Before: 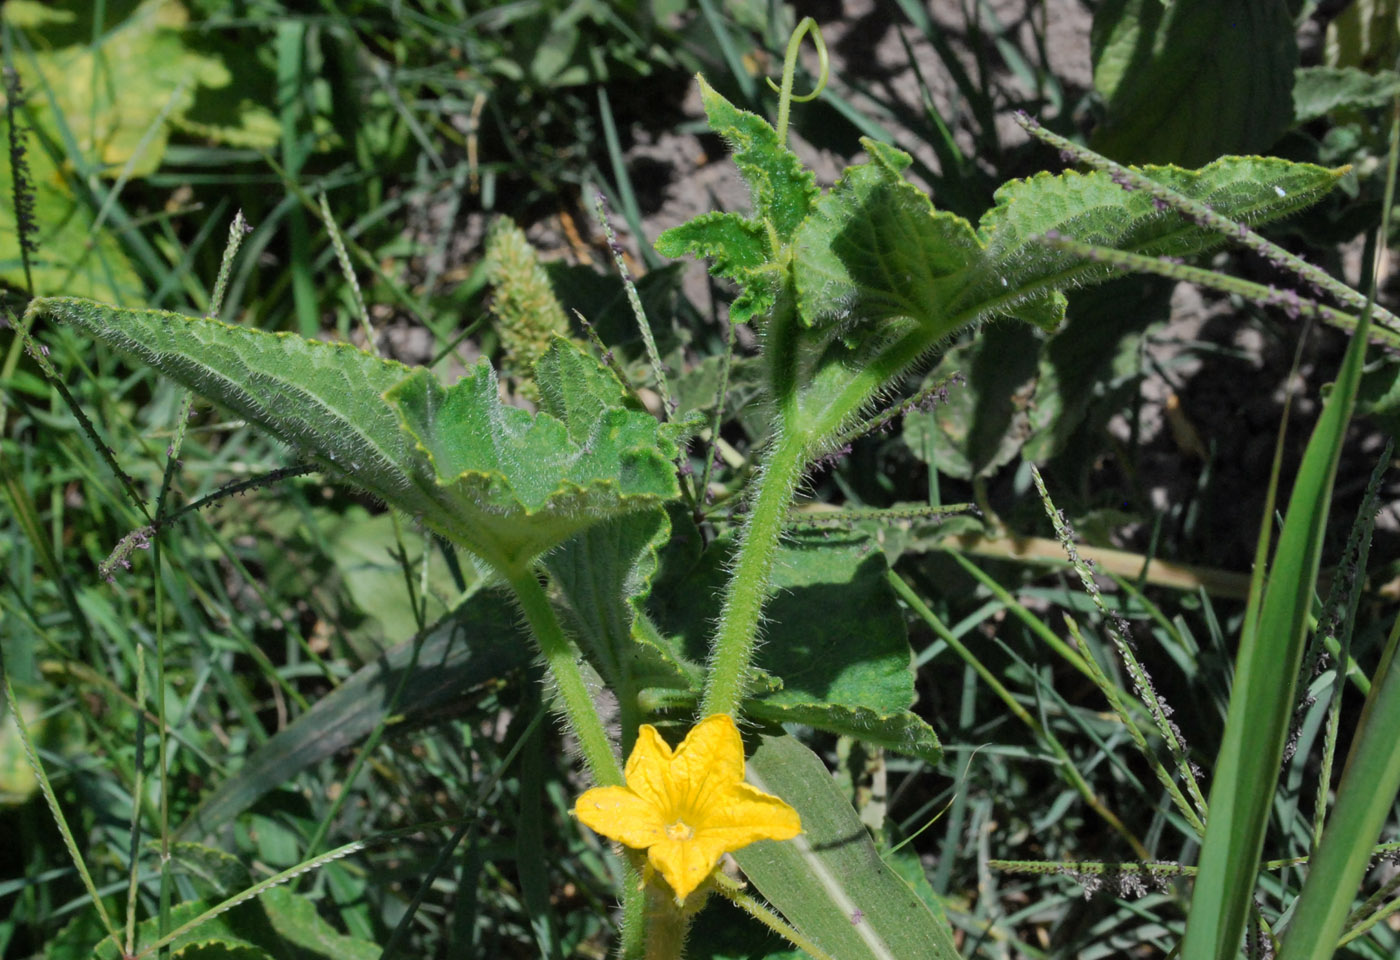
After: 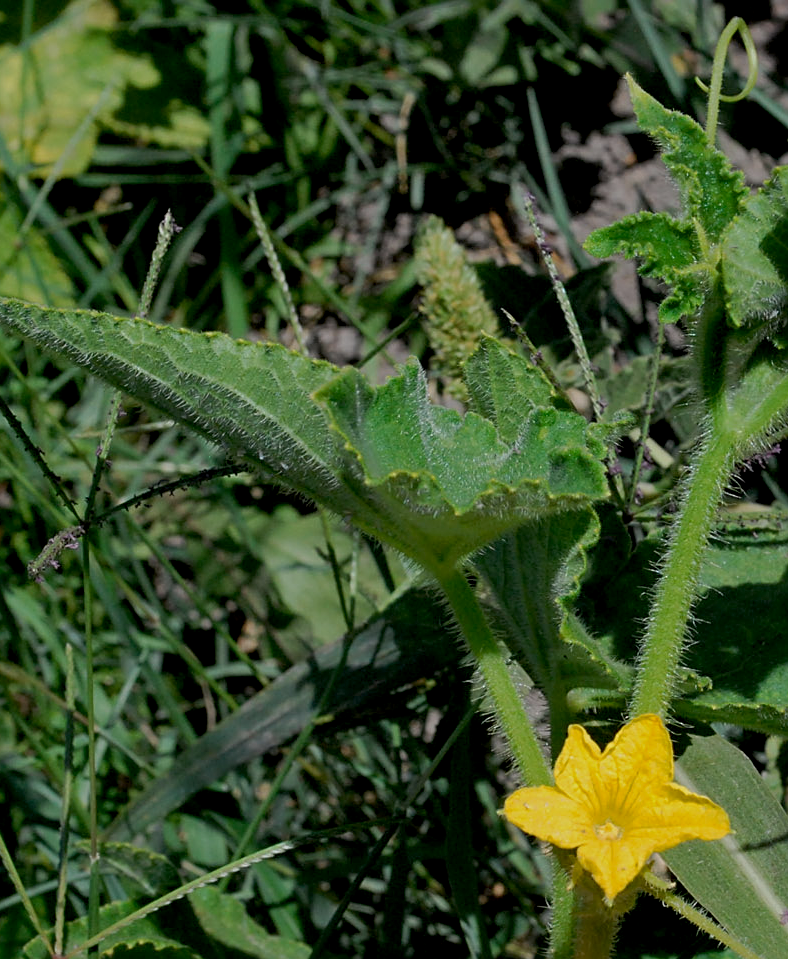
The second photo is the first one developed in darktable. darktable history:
crop: left 5.114%, right 38.589%
exposure: black level correction 0.011, exposure -0.478 EV, compensate highlight preservation false
sharpen: on, module defaults
